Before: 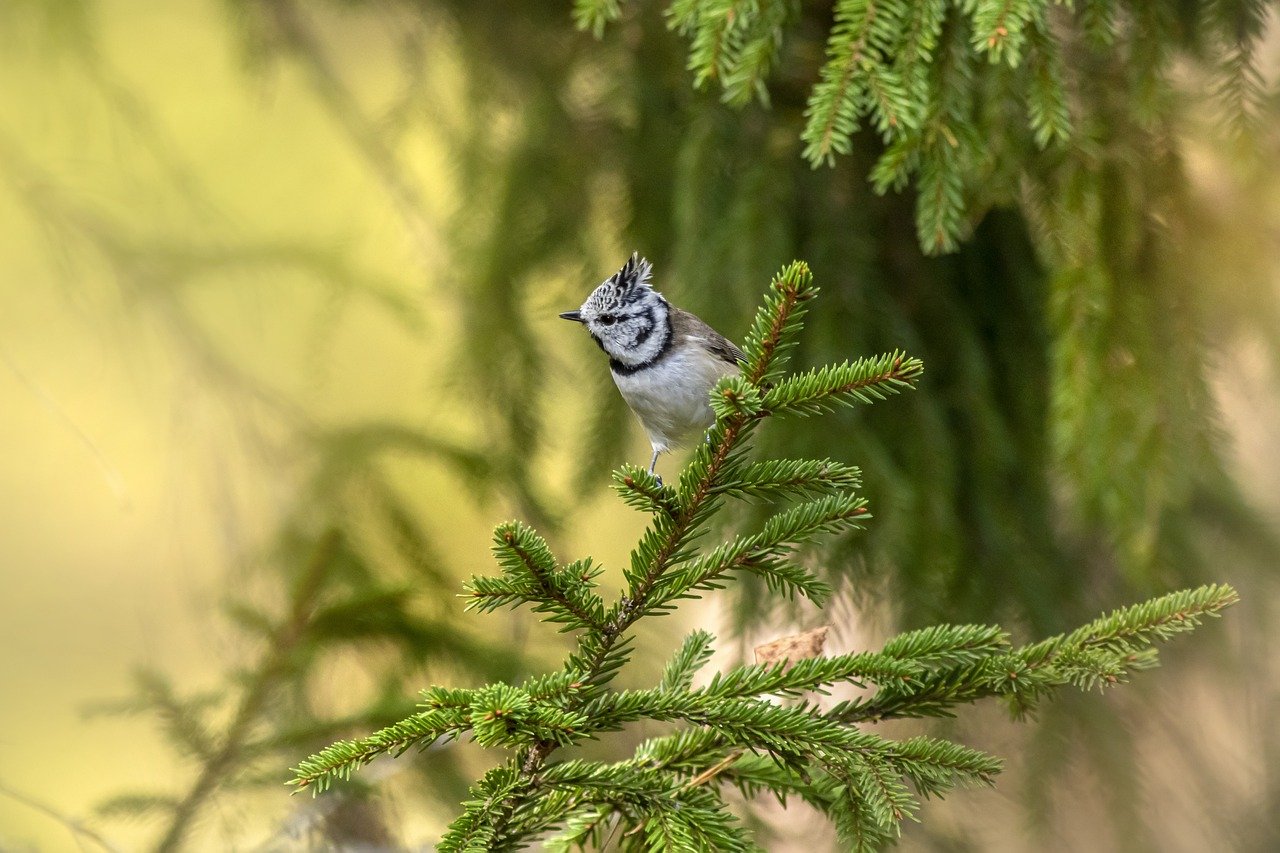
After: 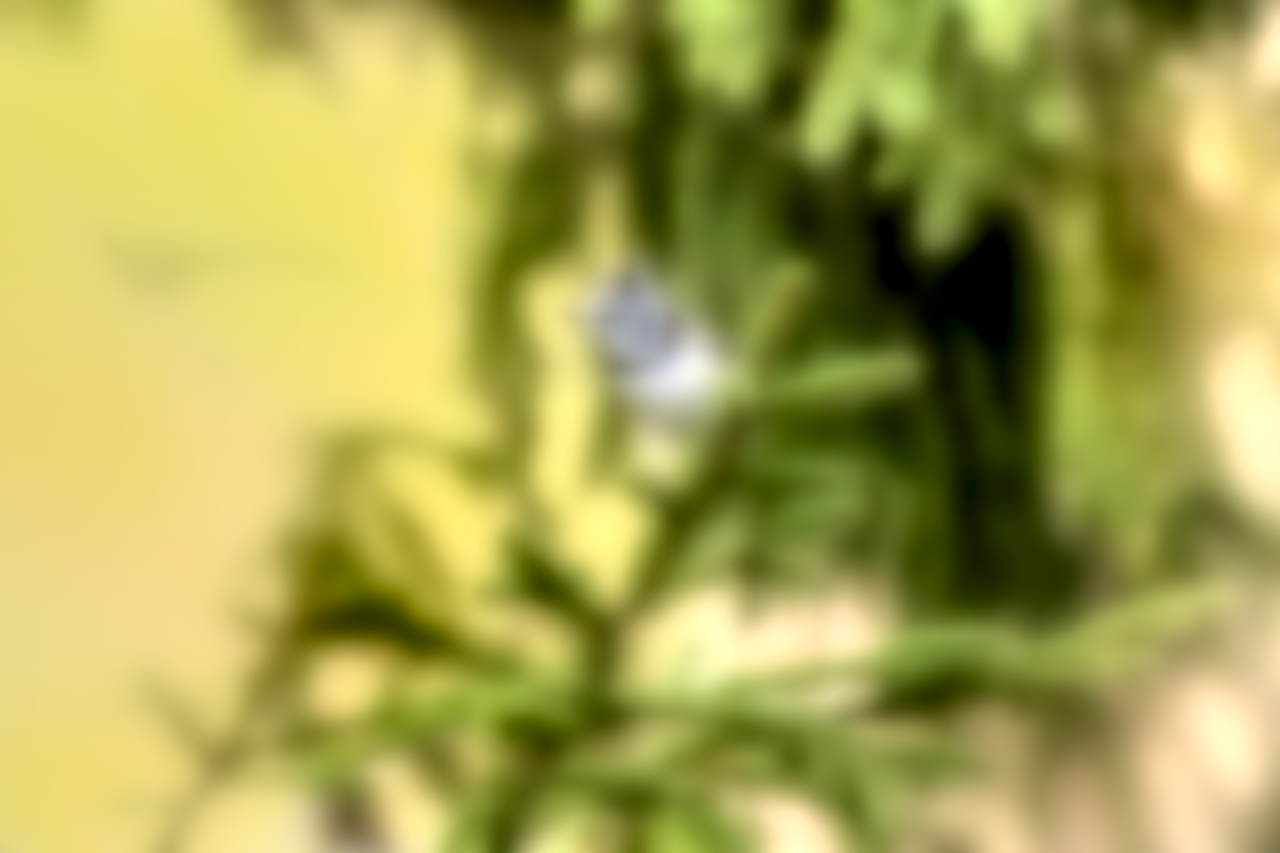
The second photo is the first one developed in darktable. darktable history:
lowpass: radius 16, unbound 0
filmic rgb: black relative exposure -7.65 EV, white relative exposure 4.56 EV, hardness 3.61, color science v6 (2022)
exposure: exposure 1 EV, compensate highlight preservation false
local contrast: highlights 0%, shadows 0%, detail 300%, midtone range 0.3
